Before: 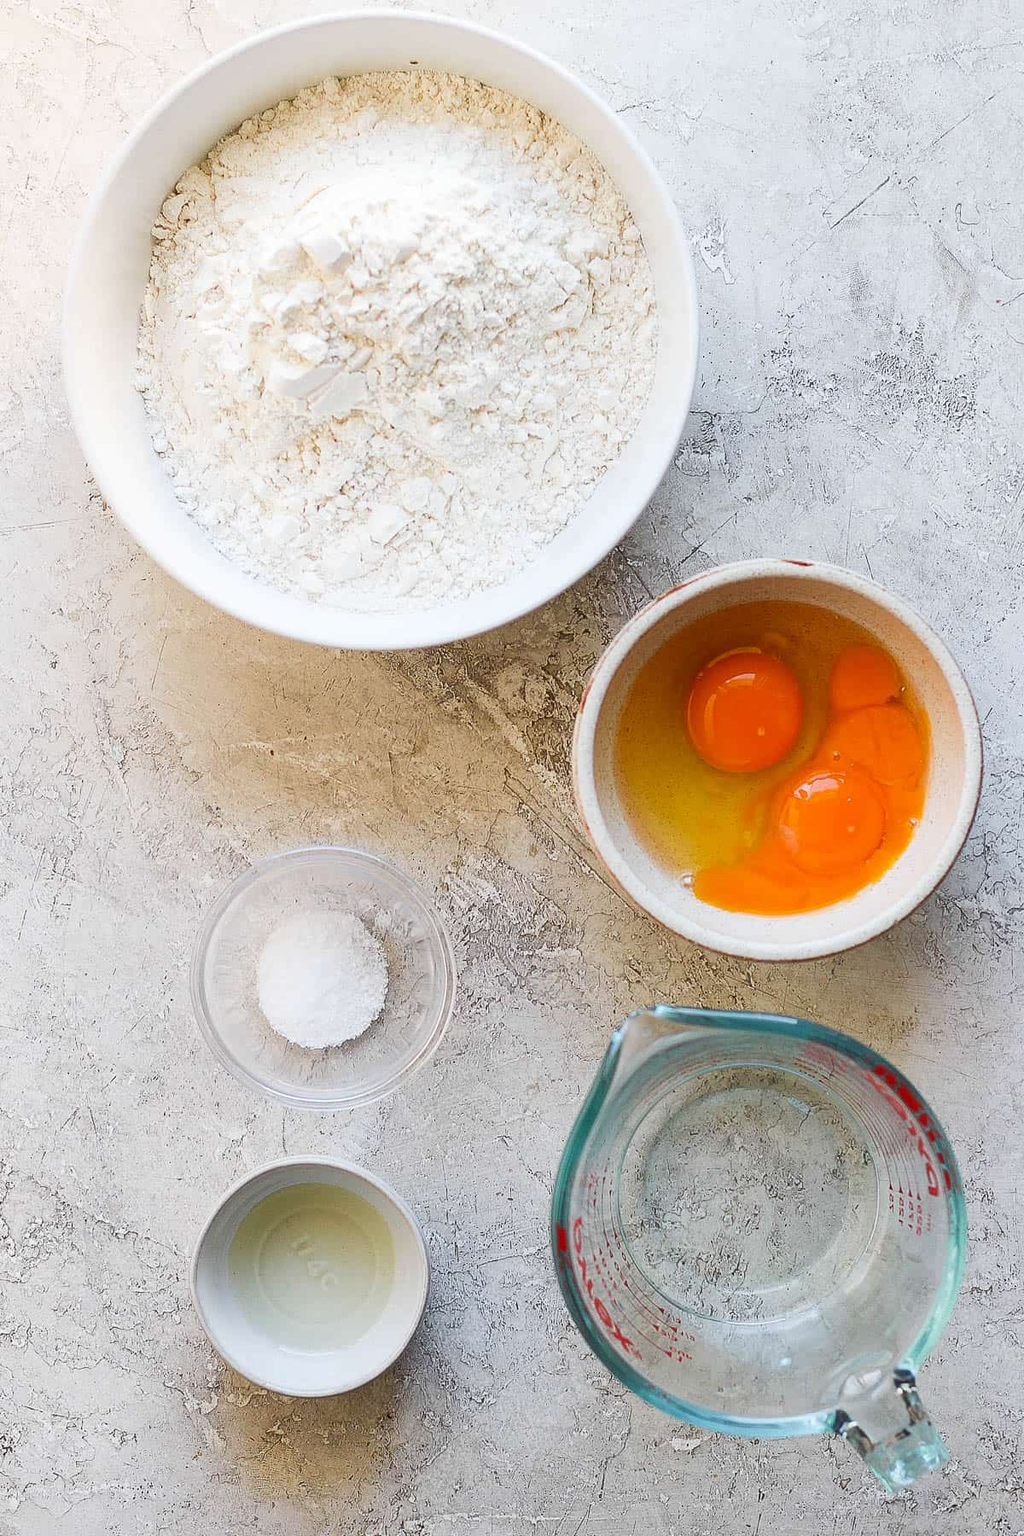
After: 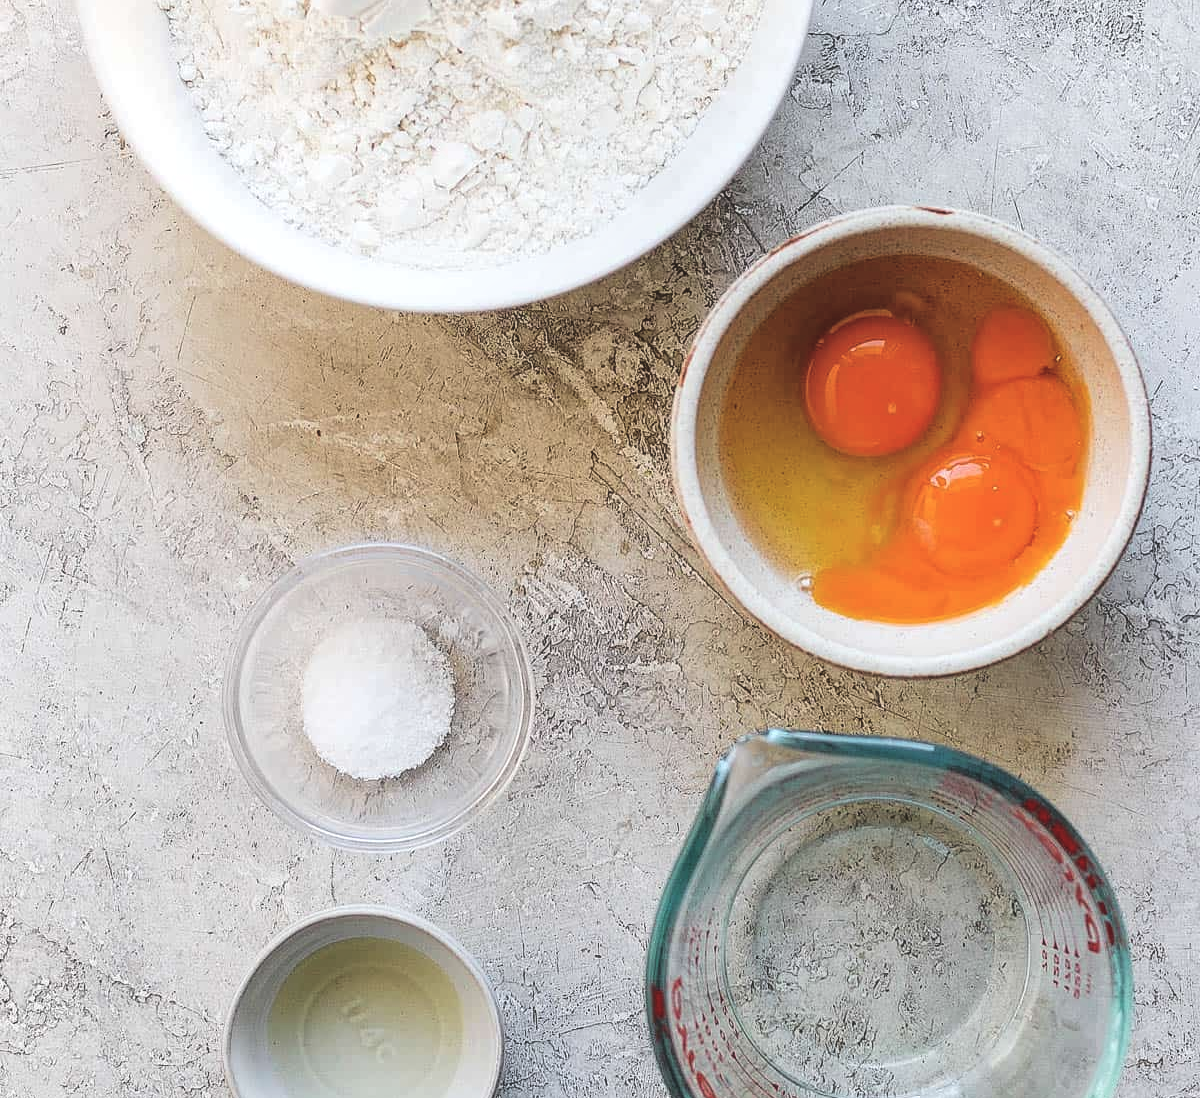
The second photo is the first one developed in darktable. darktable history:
local contrast: on, module defaults
base curve: curves: ch0 [(0, 0) (0.073, 0.04) (0.157, 0.139) (0.492, 0.492) (0.758, 0.758) (1, 1)]
crop and rotate: top 24.991%, bottom 13.978%
exposure: black level correction -0.031, compensate highlight preservation false
